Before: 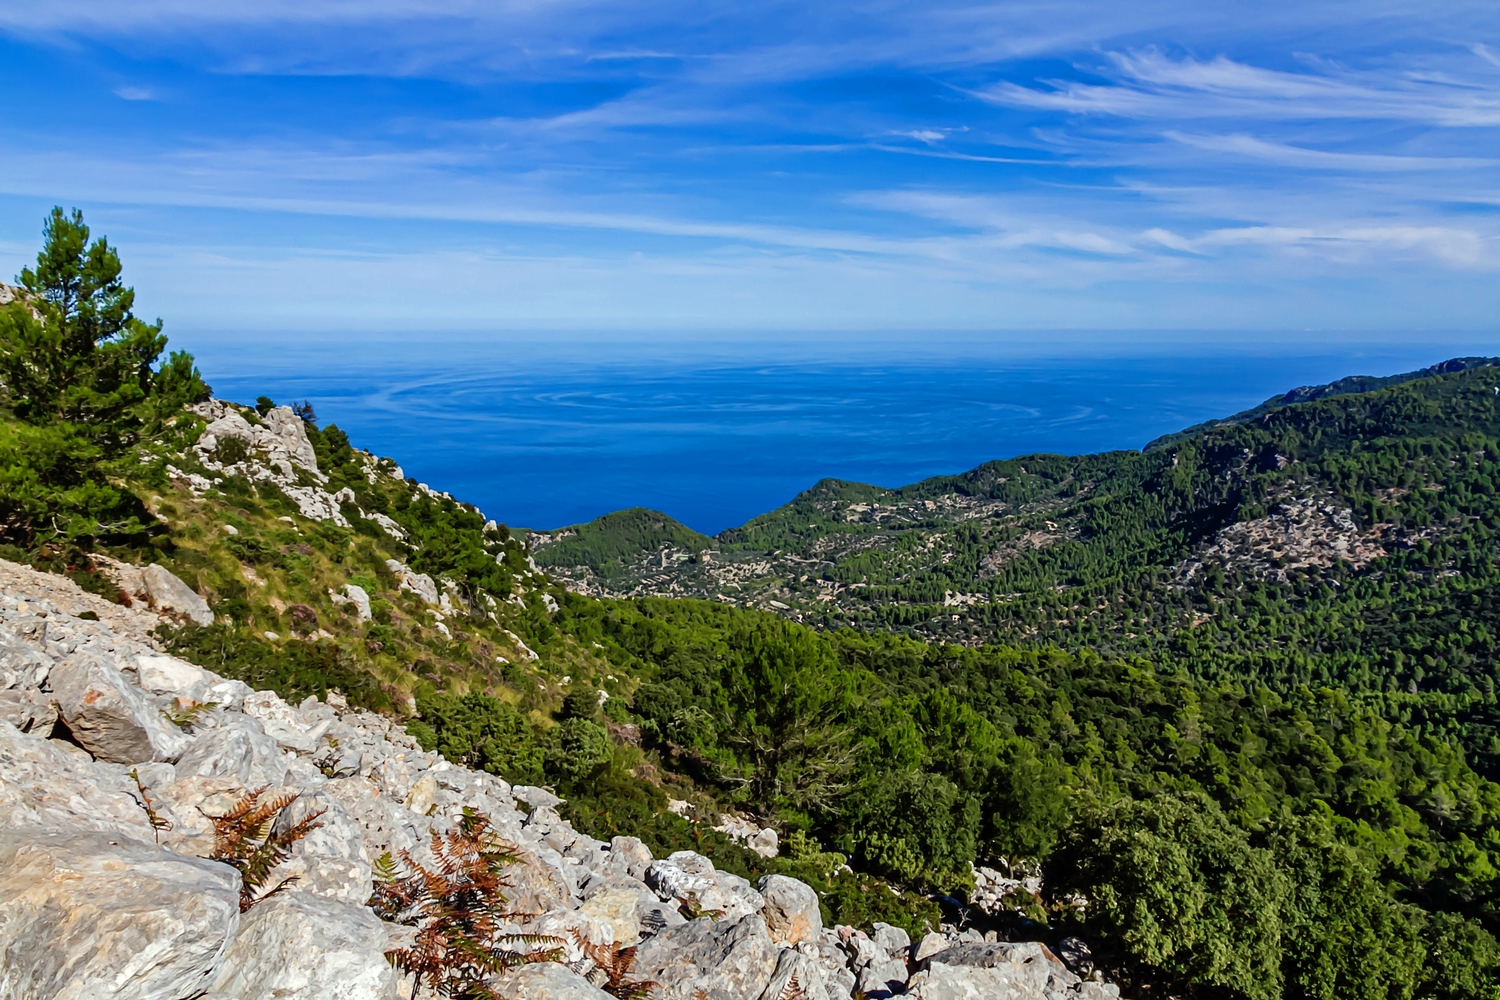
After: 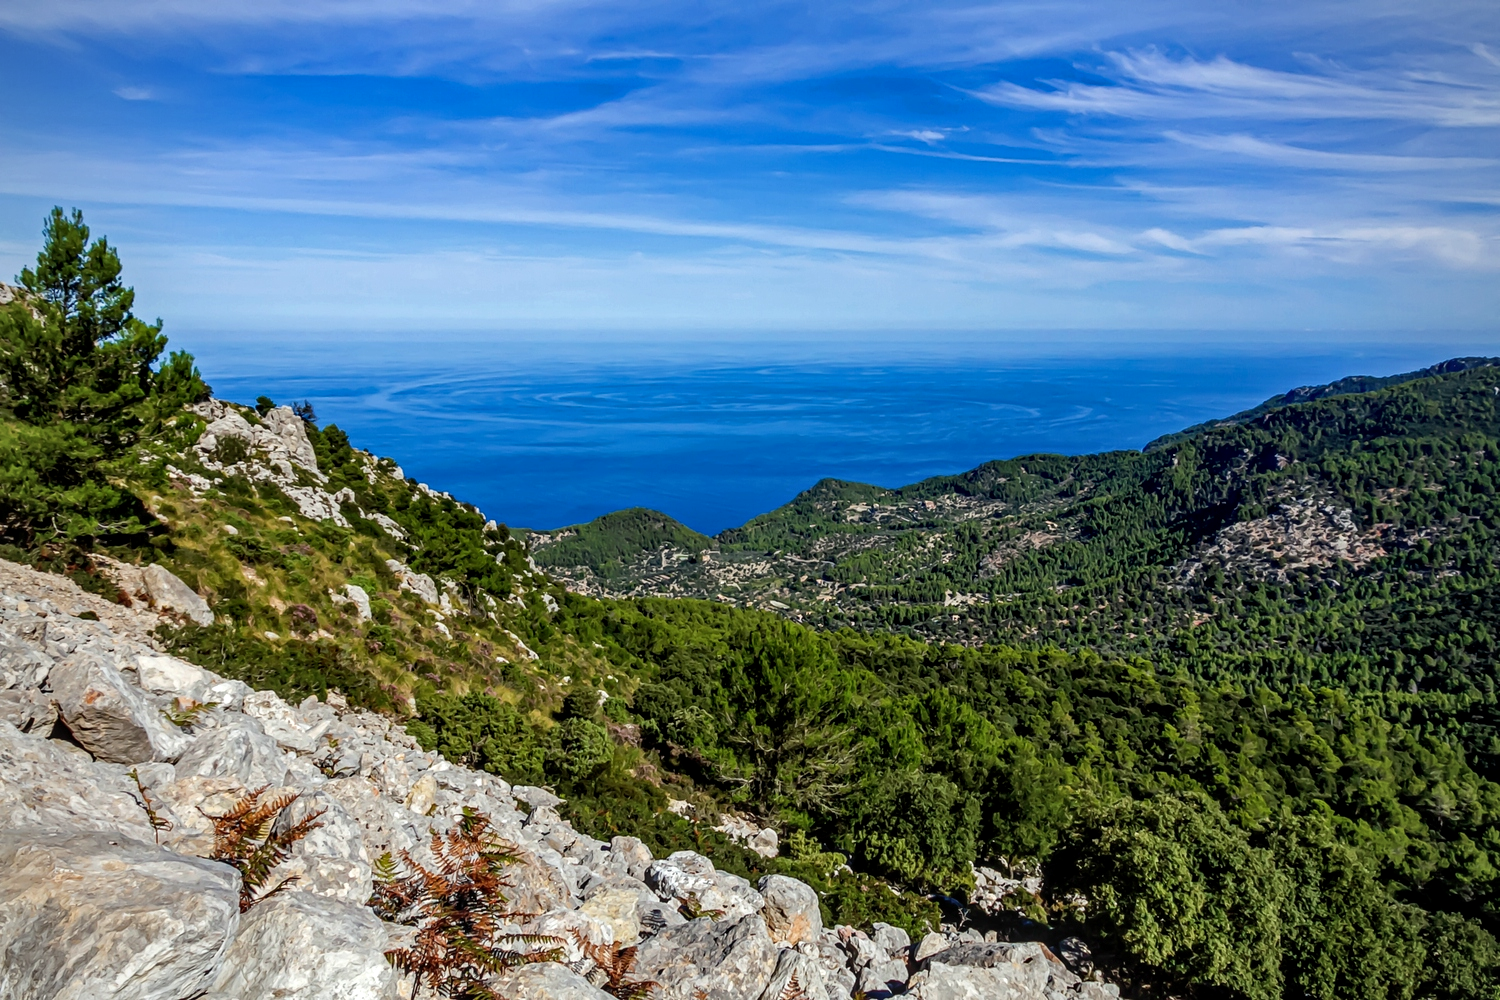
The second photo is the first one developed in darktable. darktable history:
vignetting: fall-off radius 61.12%, brightness -0.401, saturation -0.293
local contrast: on, module defaults
